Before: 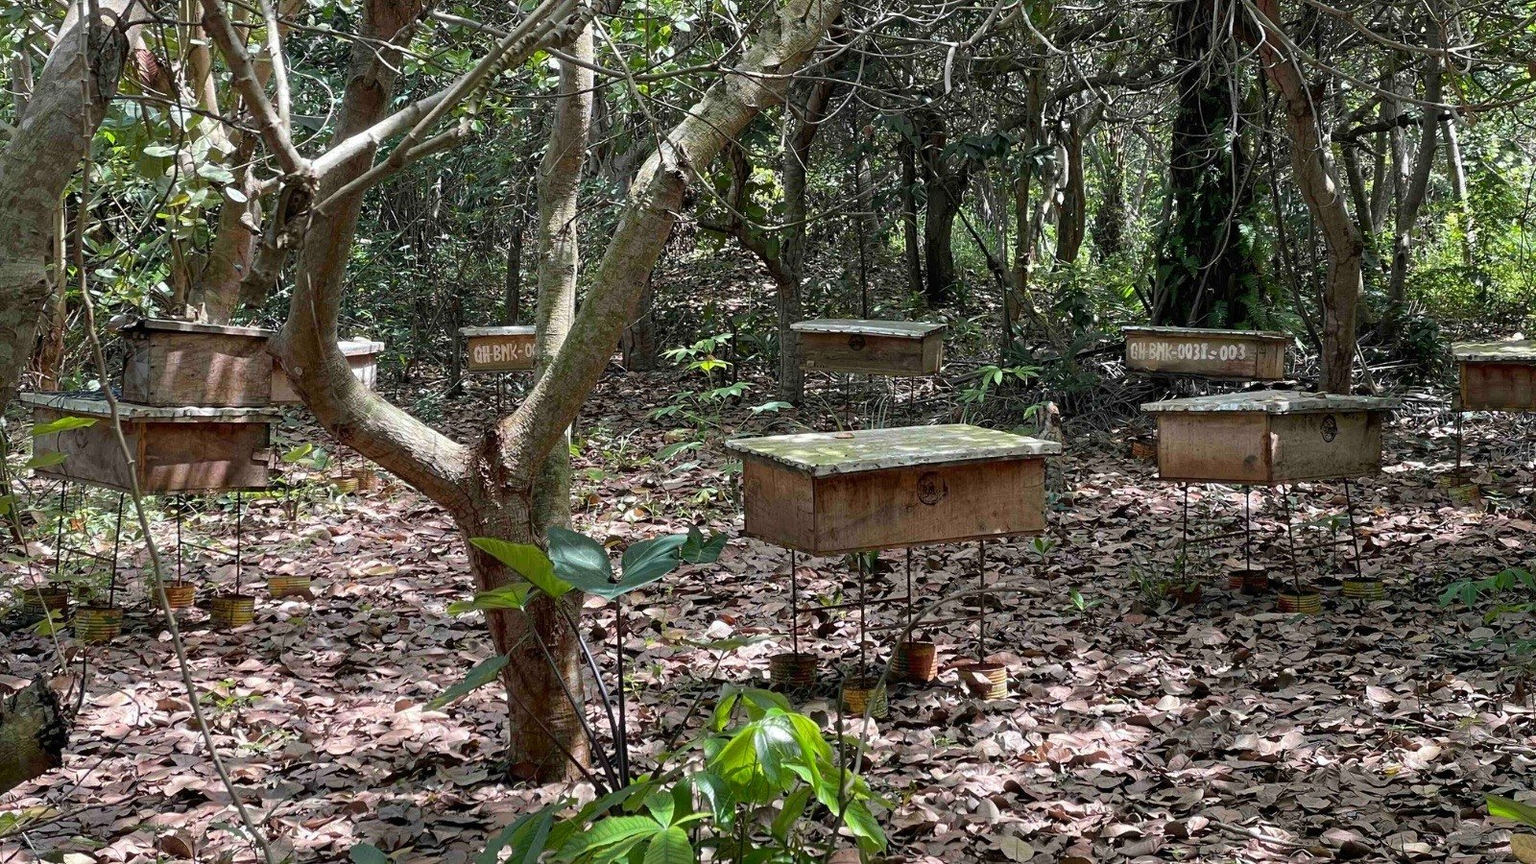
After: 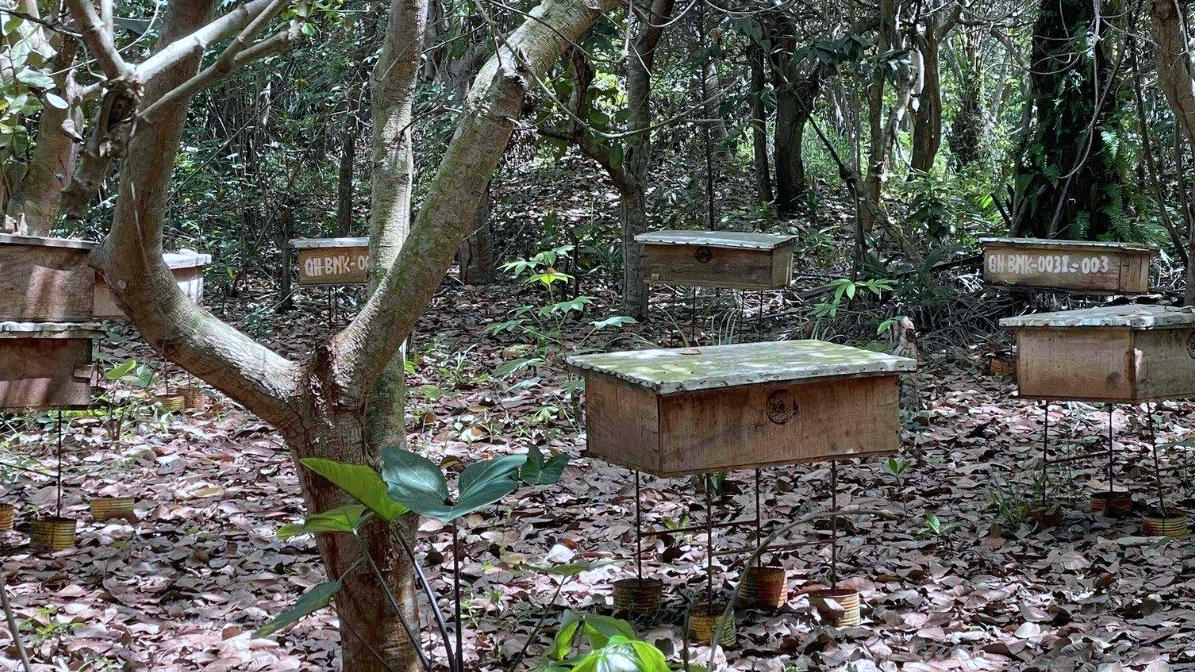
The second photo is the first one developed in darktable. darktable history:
color calibration: x 0.367, y 0.379, temperature 4395.86 K
crop and rotate: left 11.831%, top 11.346%, right 13.429%, bottom 13.899%
shadows and highlights: shadows 49, highlights -41, soften with gaussian
